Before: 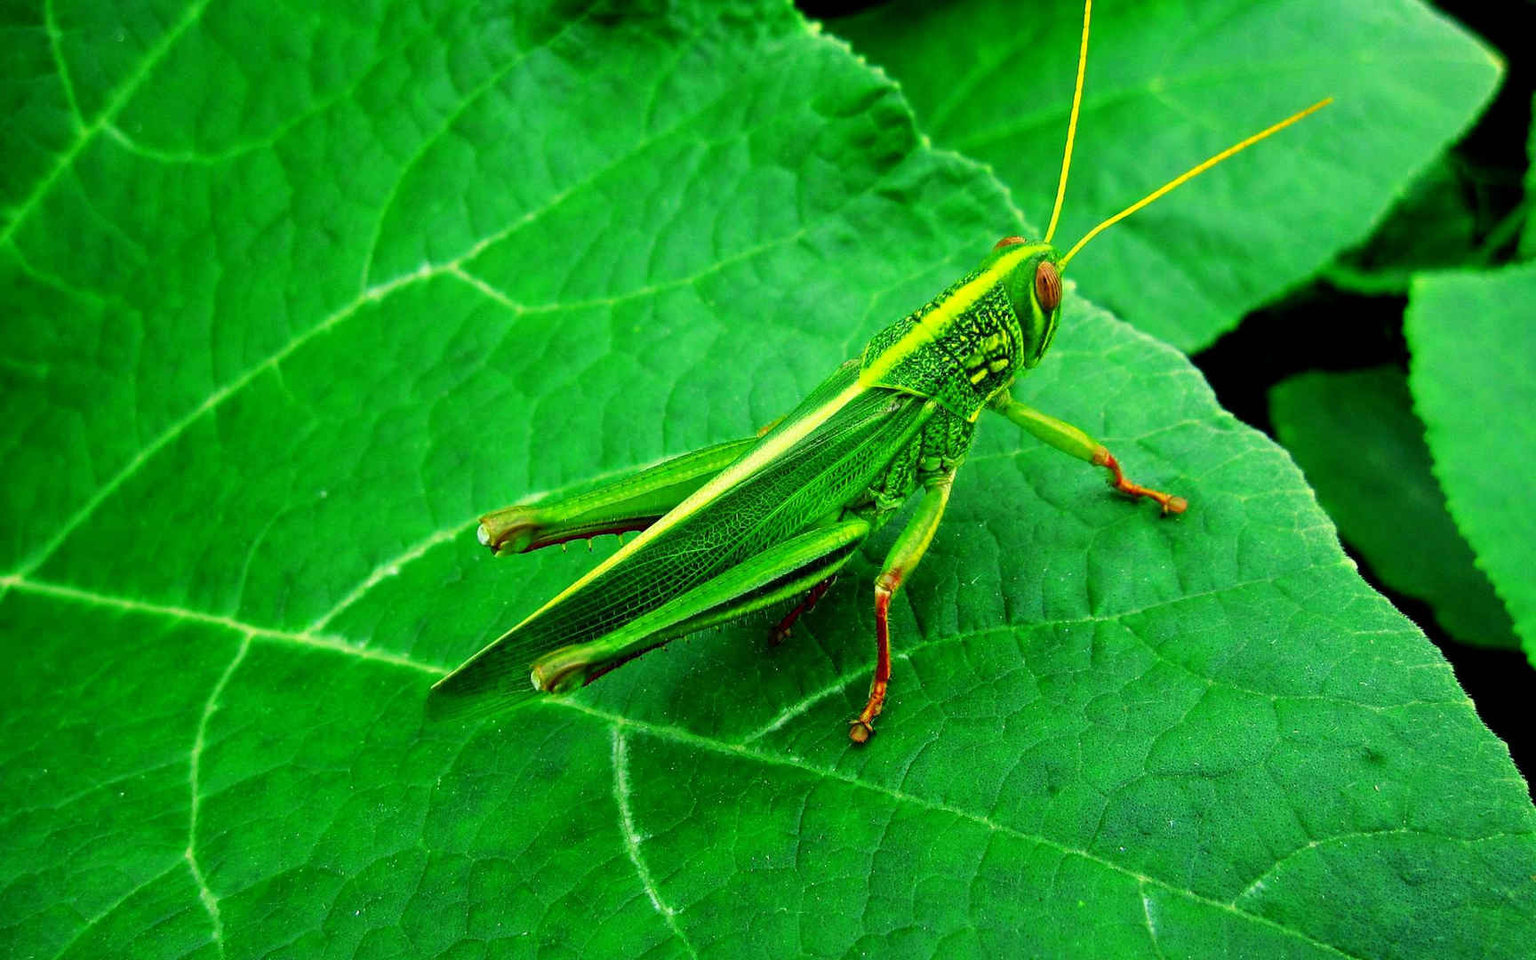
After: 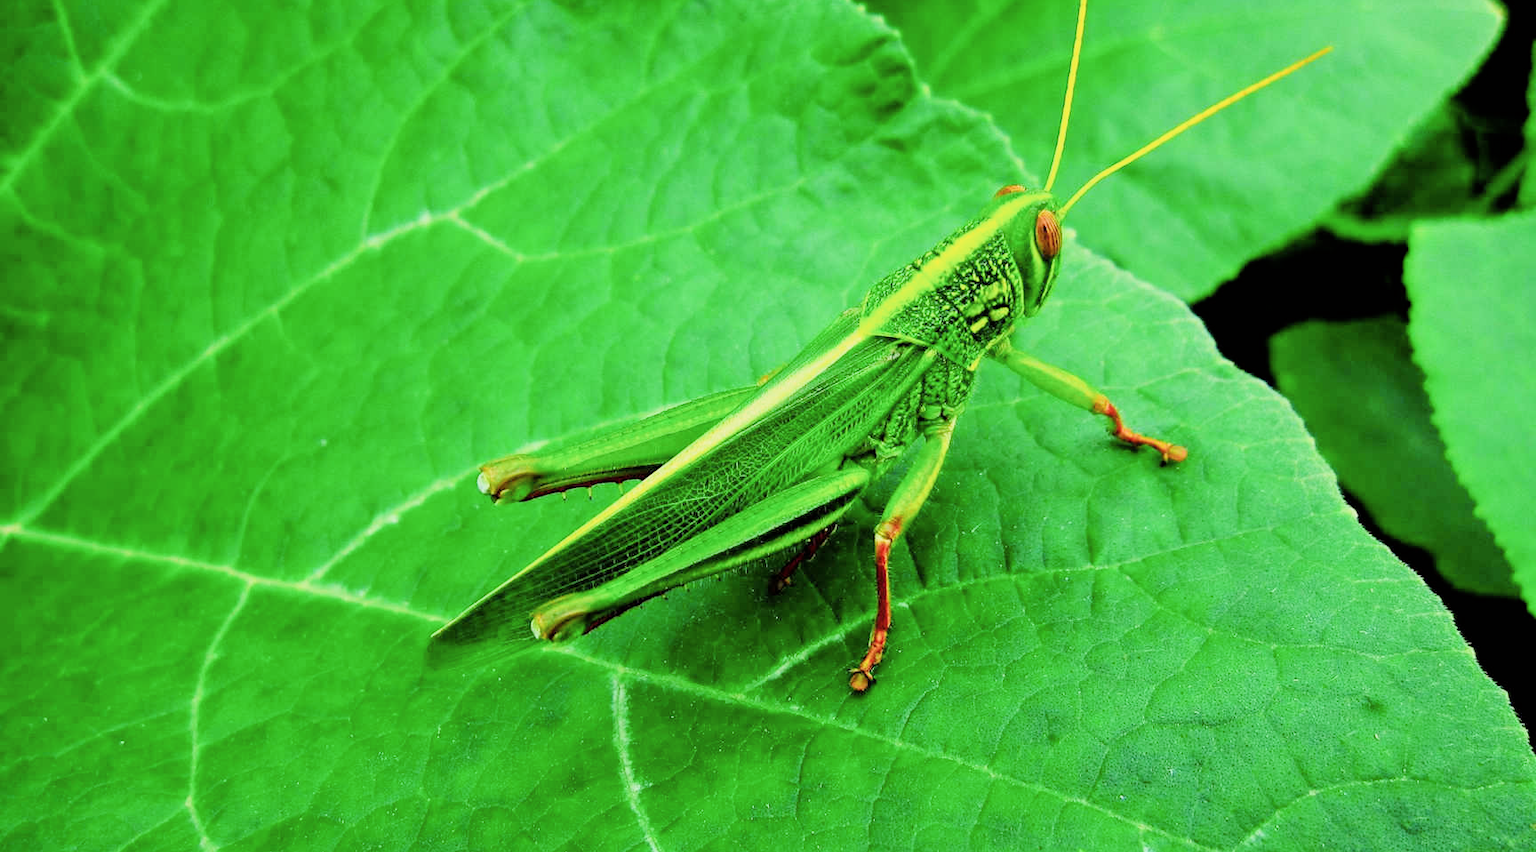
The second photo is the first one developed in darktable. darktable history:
crop and rotate: top 5.524%, bottom 5.609%
exposure: black level correction -0.001, exposure 0.902 EV, compensate exposure bias true, compensate highlight preservation false
contrast brightness saturation: contrast 0.006, saturation -0.069
filmic rgb: black relative exposure -7.65 EV, white relative exposure 4.56 EV, hardness 3.61
color balance rgb: shadows lift › hue 87.28°, power › luminance -3.541%, power › chroma 0.539%, power › hue 41.71°, perceptual saturation grading › global saturation -1.045%, global vibrance 20%
